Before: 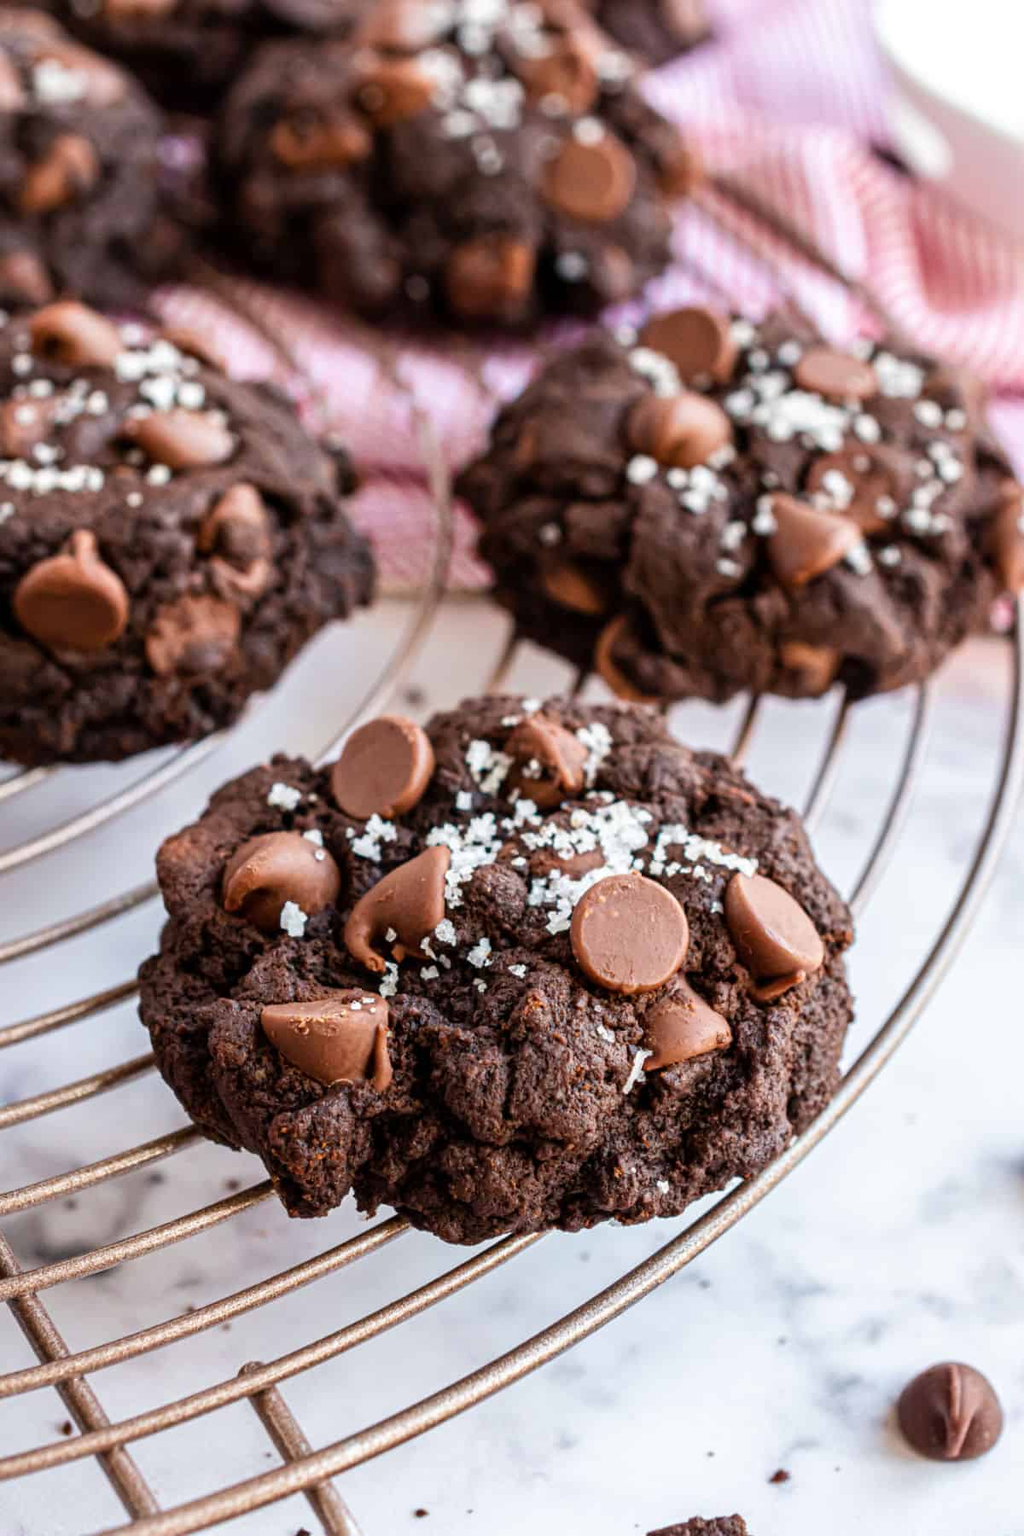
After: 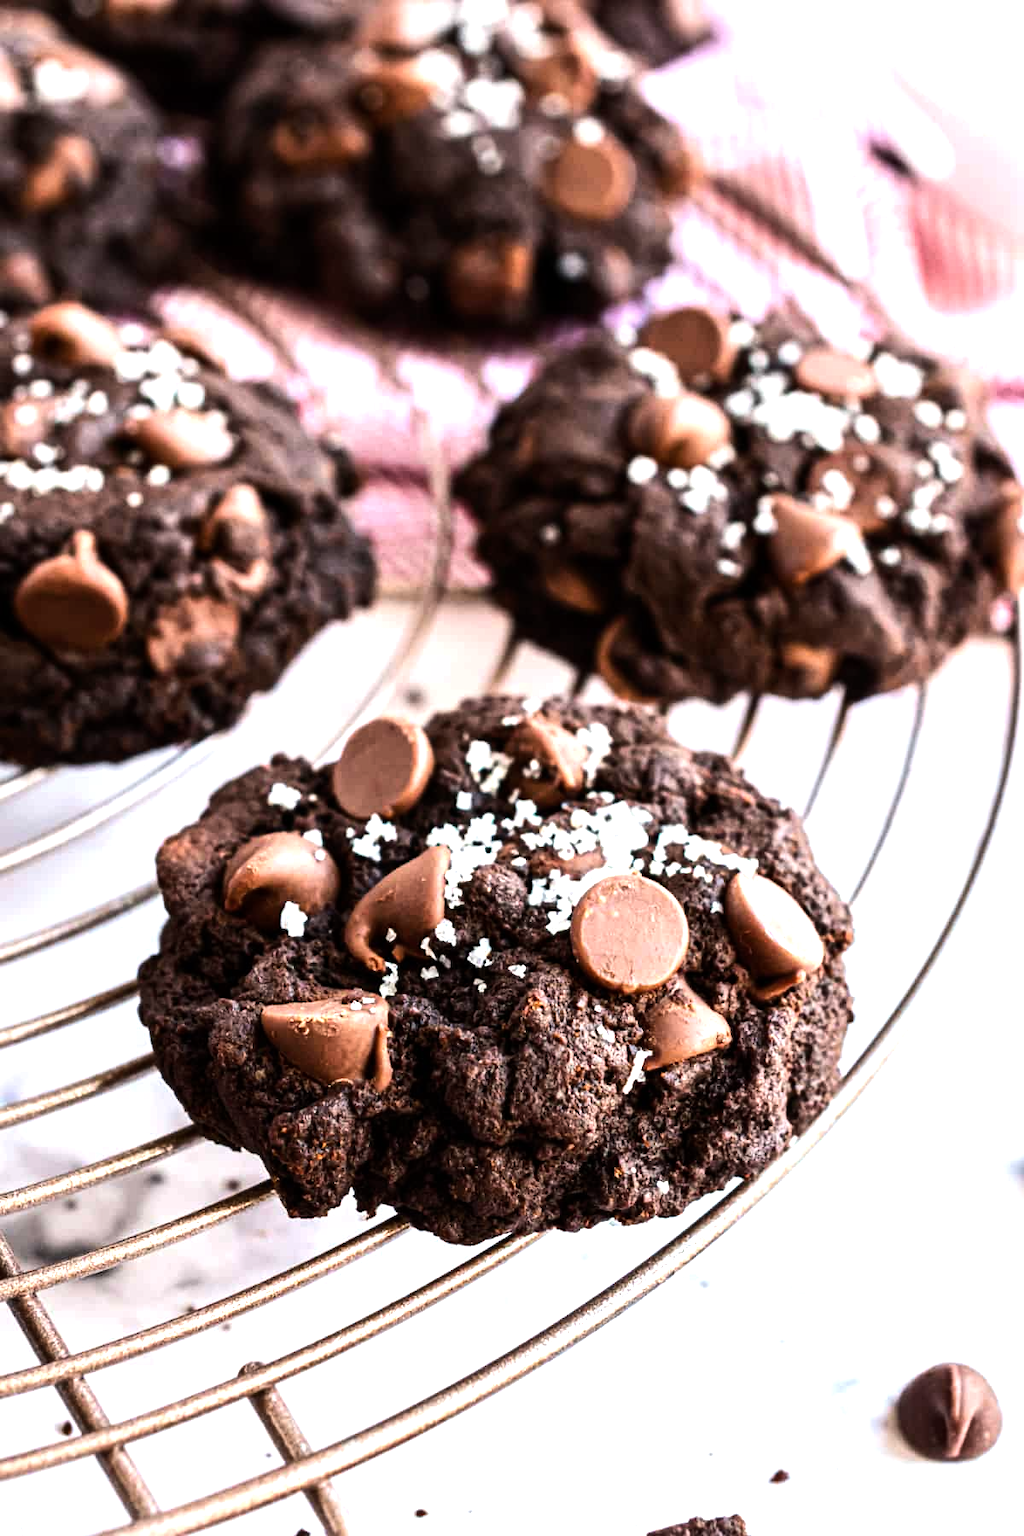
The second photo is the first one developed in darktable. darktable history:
tone equalizer: -8 EV -1.12 EV, -7 EV -1.03 EV, -6 EV -0.906 EV, -5 EV -0.598 EV, -3 EV 0.573 EV, -2 EV 0.886 EV, -1 EV 1.01 EV, +0 EV 1.07 EV, edges refinement/feathering 500, mask exposure compensation -1.57 EV, preserve details no
